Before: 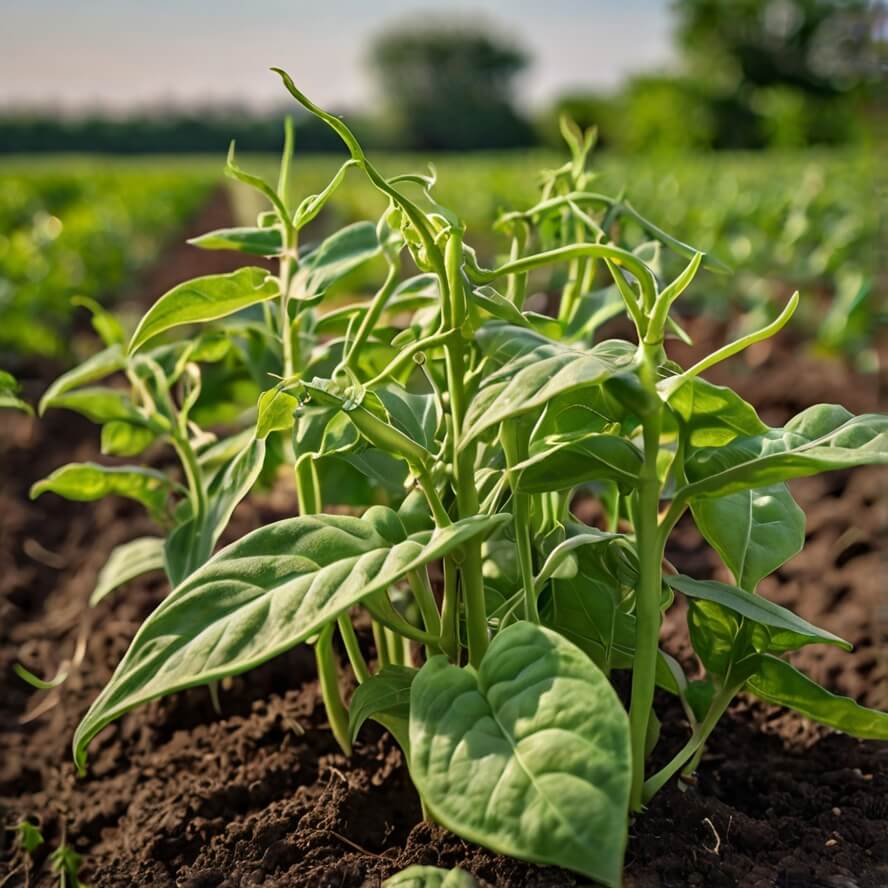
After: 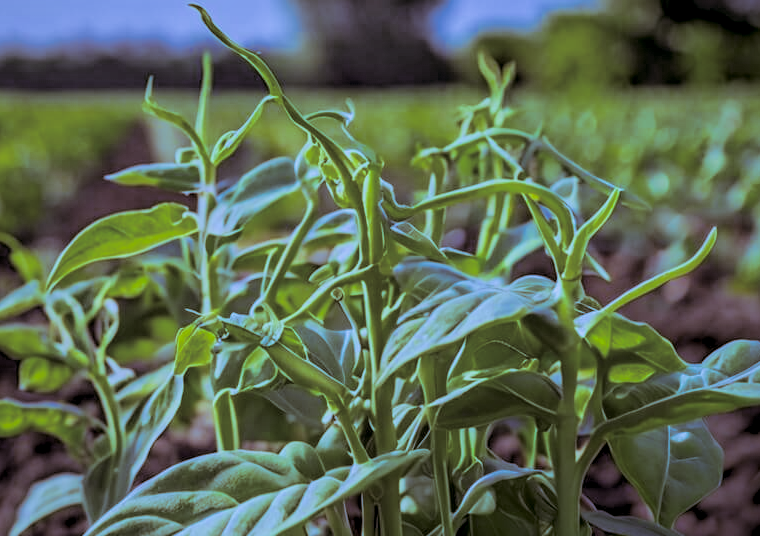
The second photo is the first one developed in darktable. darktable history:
crop and rotate: left 9.345%, top 7.22%, right 4.982%, bottom 32.331%
exposure: black level correction -0.003, exposure 0.04 EV, compensate highlight preservation false
shadows and highlights: shadows -90, highlights 90, soften with gaussian
filmic rgb: black relative exposure -8.79 EV, white relative exposure 4.98 EV, threshold 6 EV, target black luminance 0%, hardness 3.77, latitude 66.34%, contrast 0.822, highlights saturation mix 10%, shadows ↔ highlights balance 20%, add noise in highlights 0.1, color science v4 (2020), iterations of high-quality reconstruction 0, type of noise poissonian, enable highlight reconstruction true
white balance: red 0.766, blue 1.537
split-toning: shadows › saturation 0.24, highlights › hue 54°, highlights › saturation 0.24
local contrast: detail 130%
